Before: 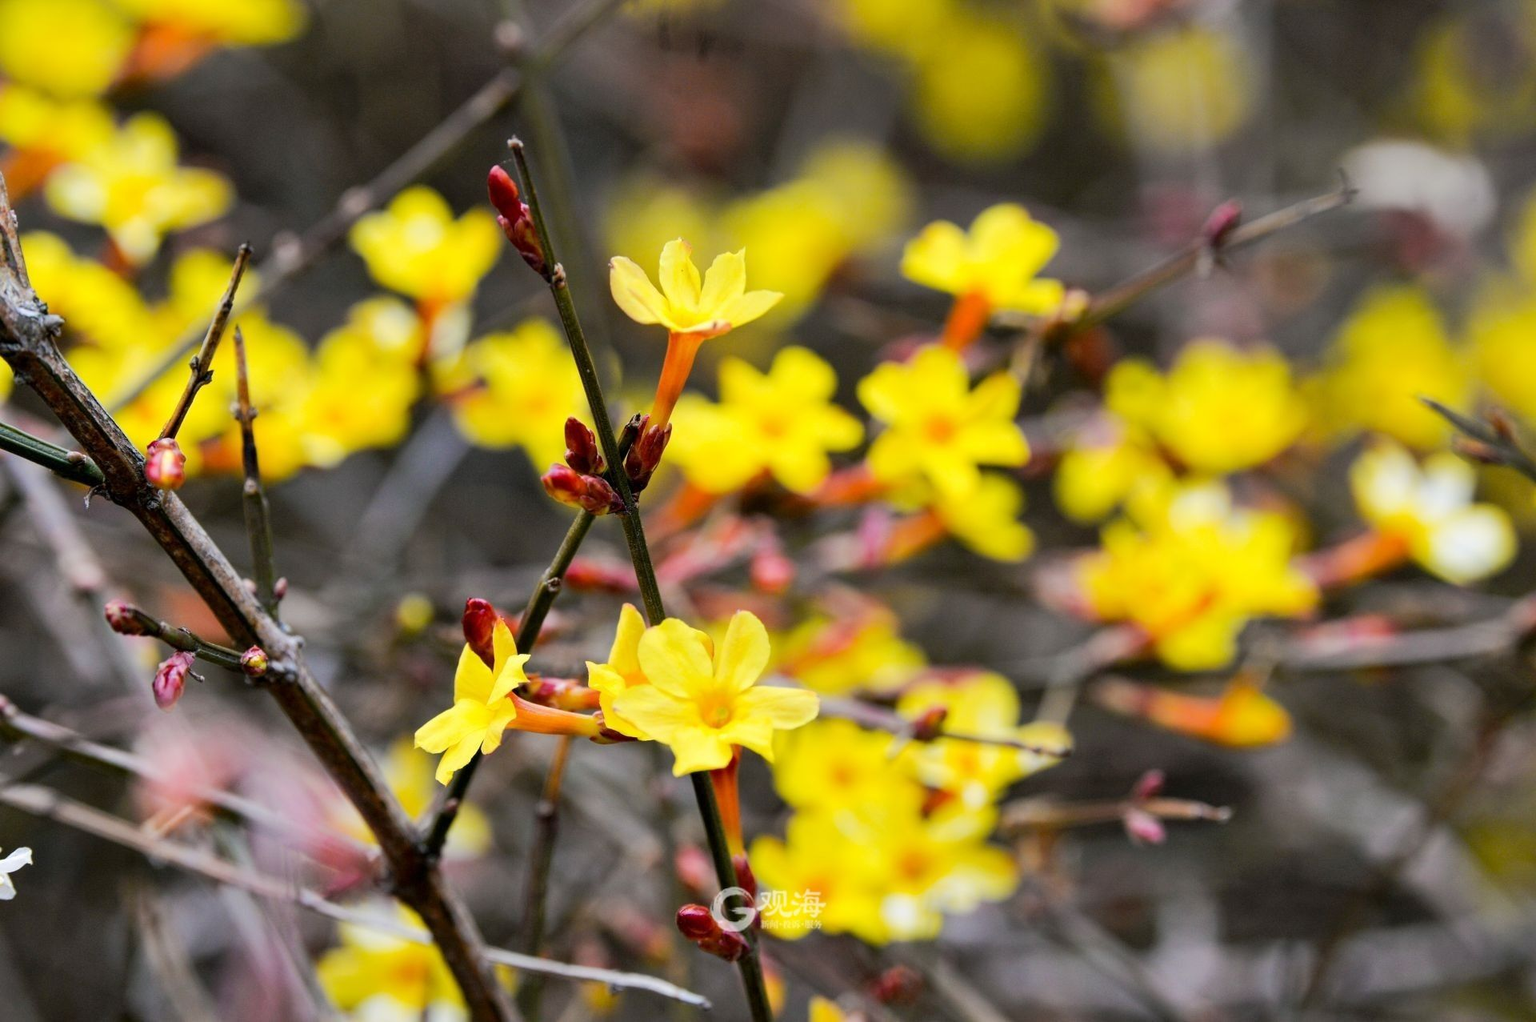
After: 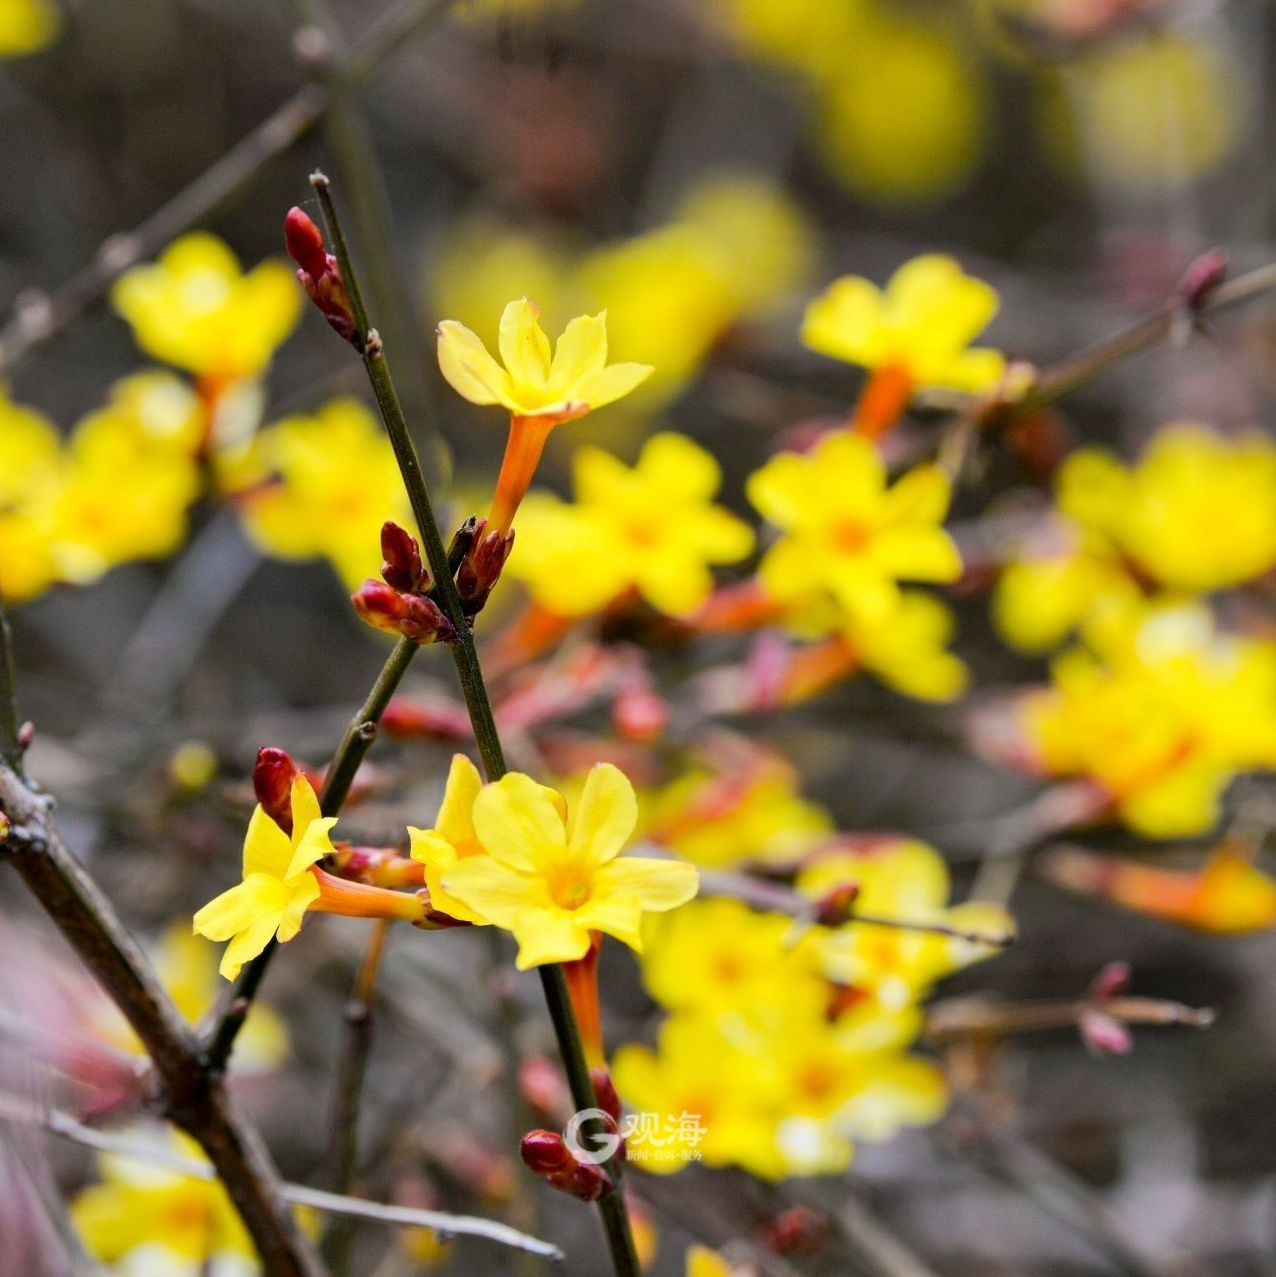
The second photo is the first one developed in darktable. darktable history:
crop: left 16.936%, right 16.579%
